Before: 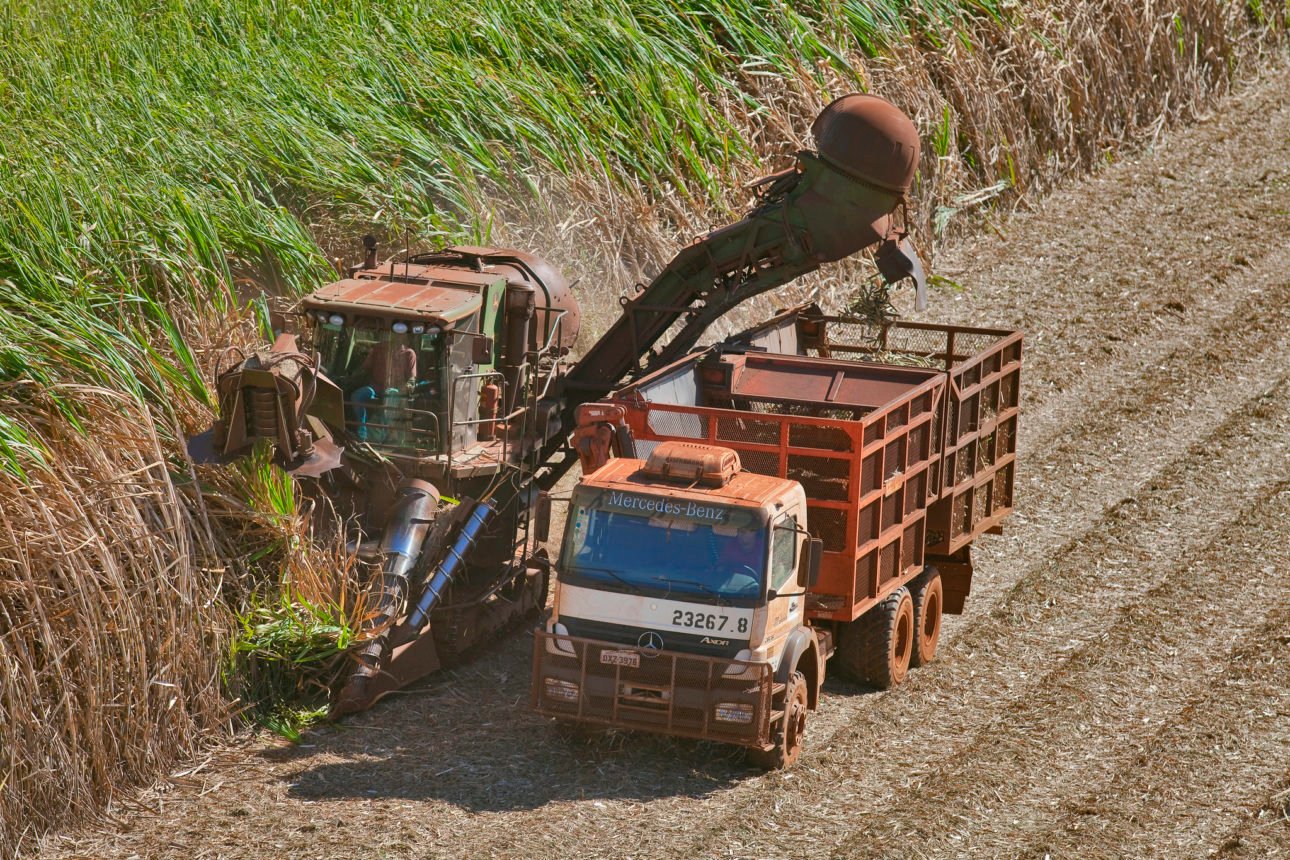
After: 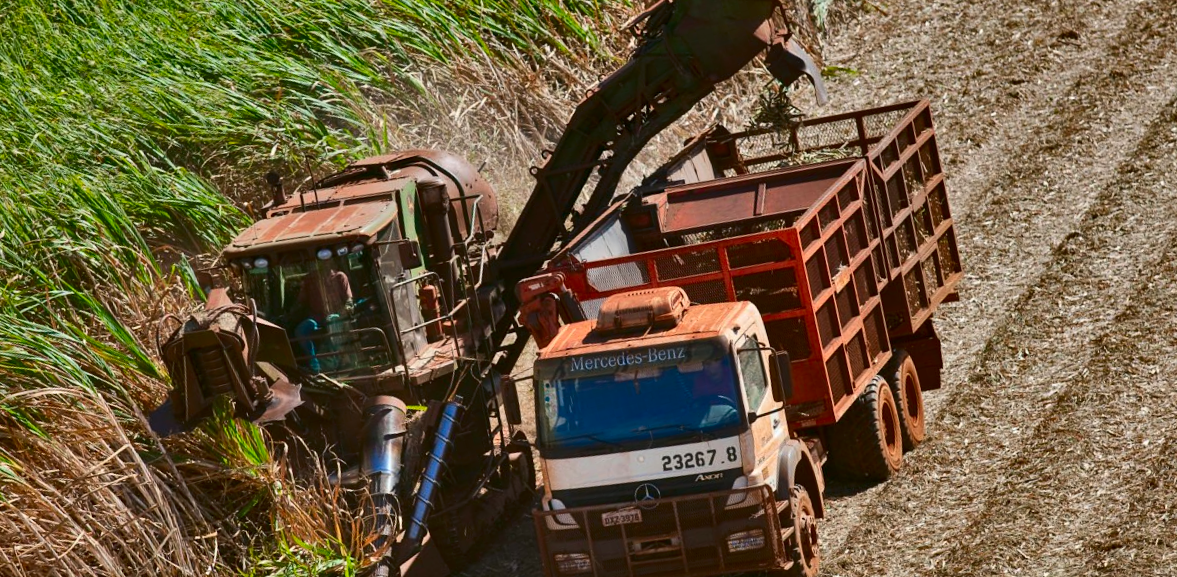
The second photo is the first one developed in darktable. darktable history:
rotate and perspective: rotation -14.8°, crop left 0.1, crop right 0.903, crop top 0.25, crop bottom 0.748
contrast brightness saturation: contrast 0.2, brightness -0.11, saturation 0.1
